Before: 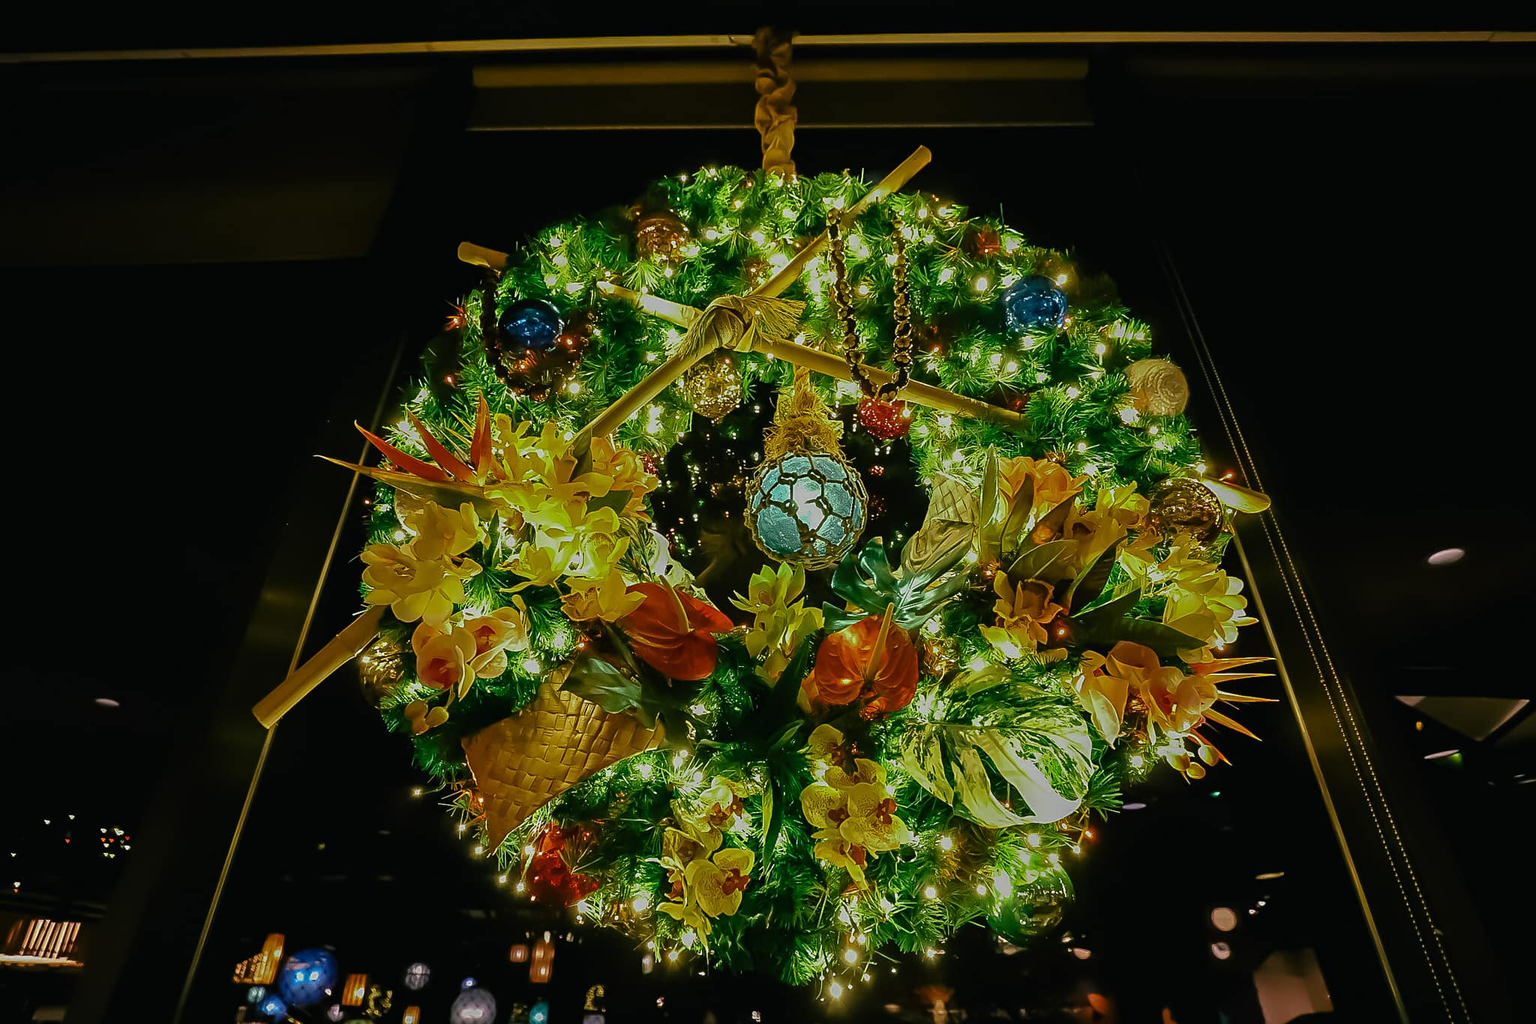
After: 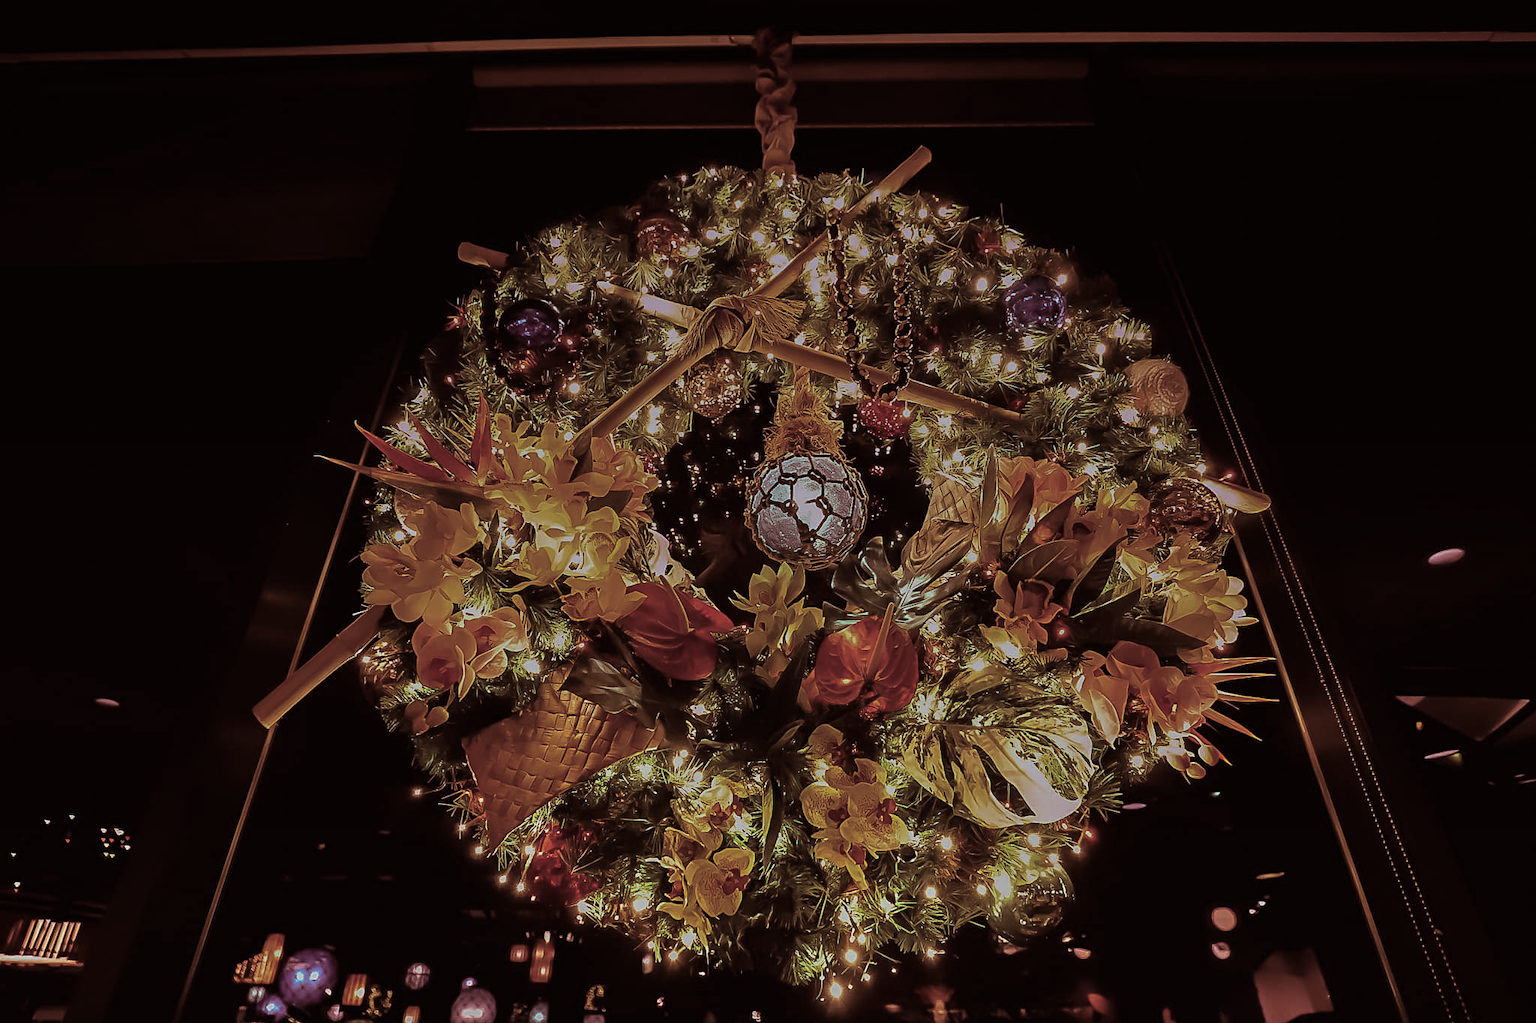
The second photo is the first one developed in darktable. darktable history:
split-toning: compress 20%
graduated density: hue 238.83°, saturation 50%
